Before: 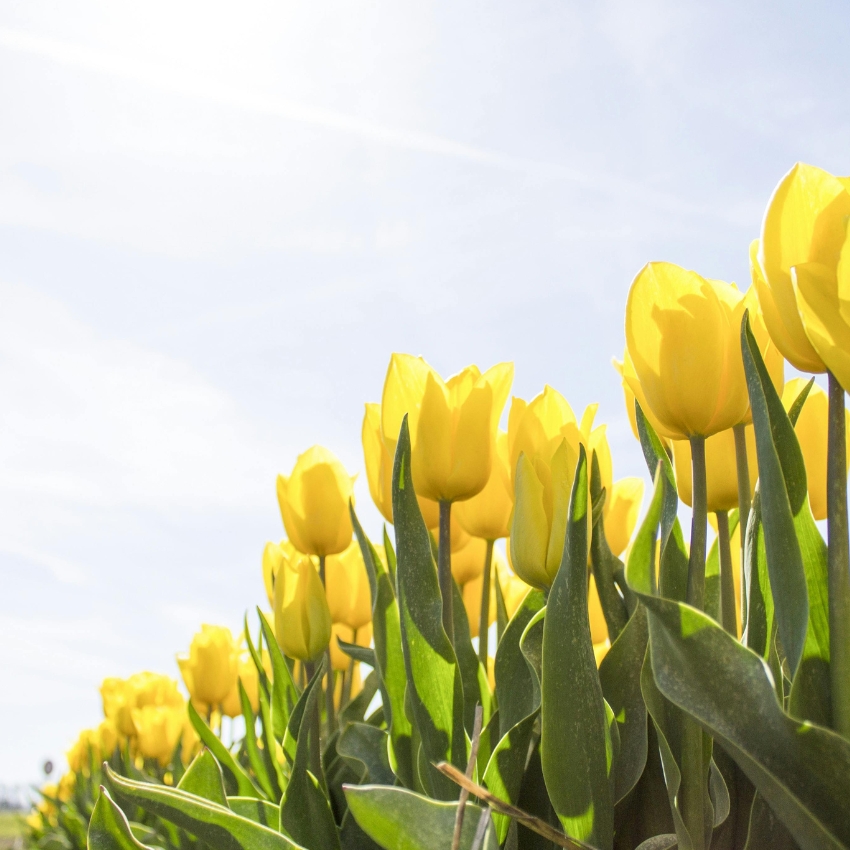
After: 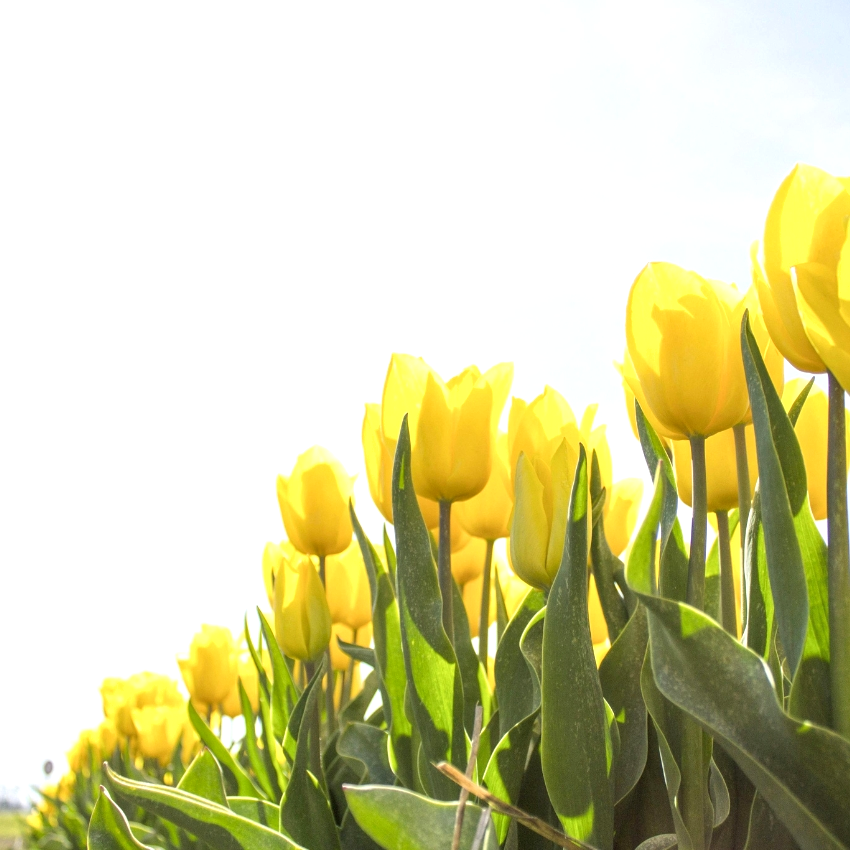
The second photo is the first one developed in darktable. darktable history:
shadows and highlights: shadows 24.85, highlights -23.18
exposure: exposure 0.374 EV, compensate highlight preservation false
